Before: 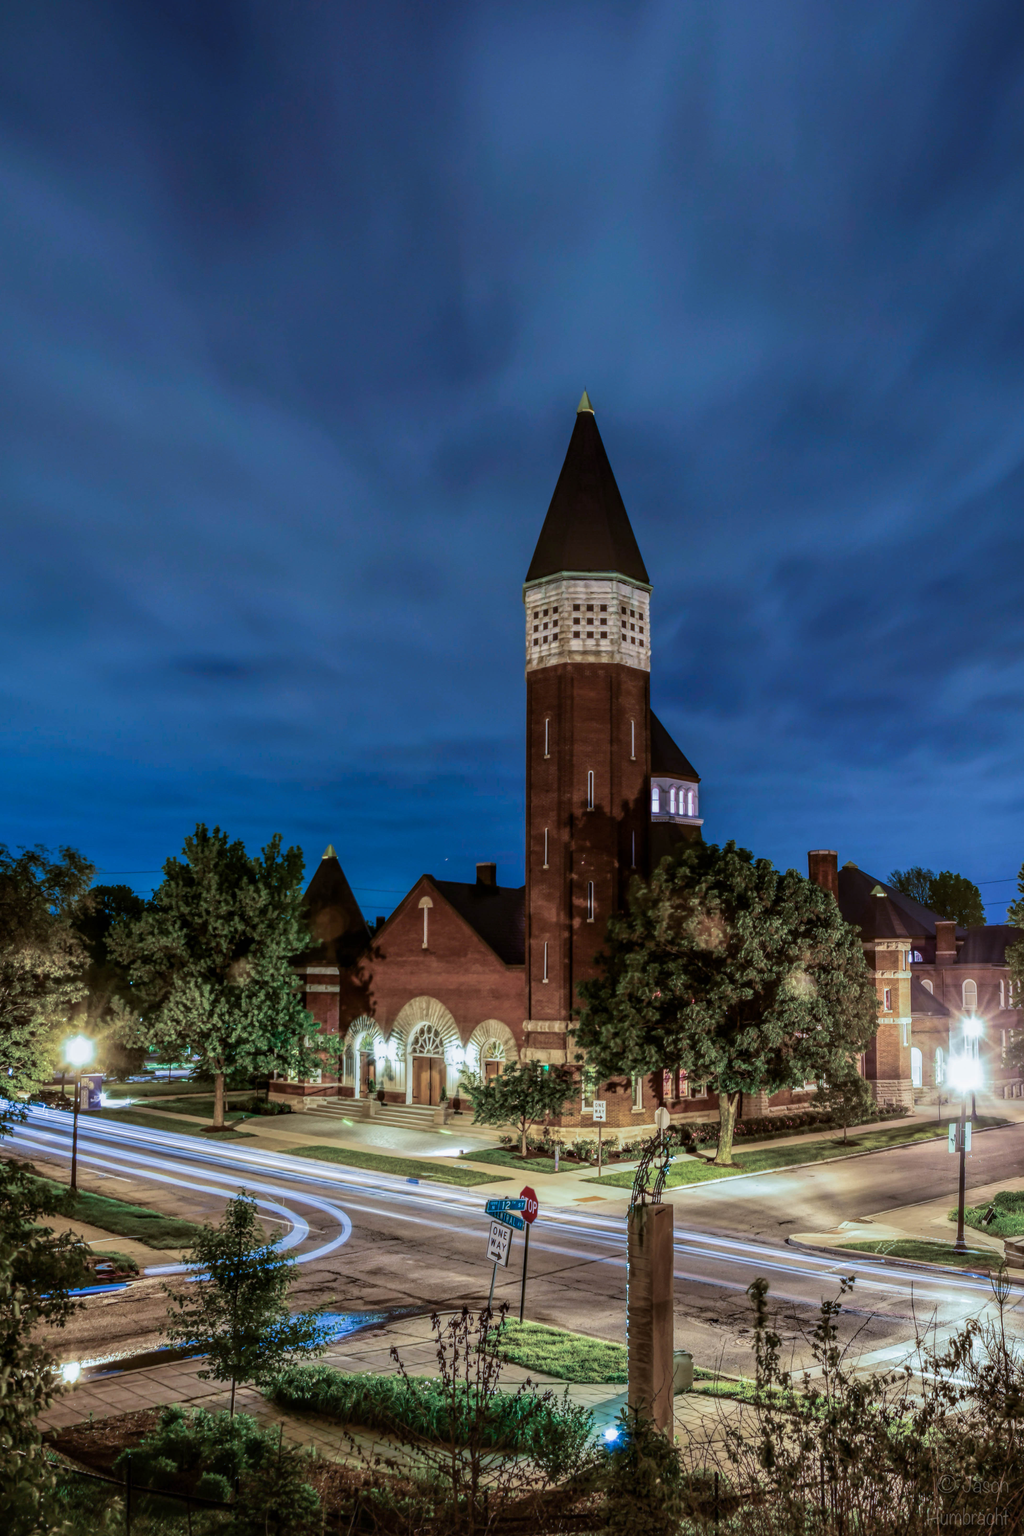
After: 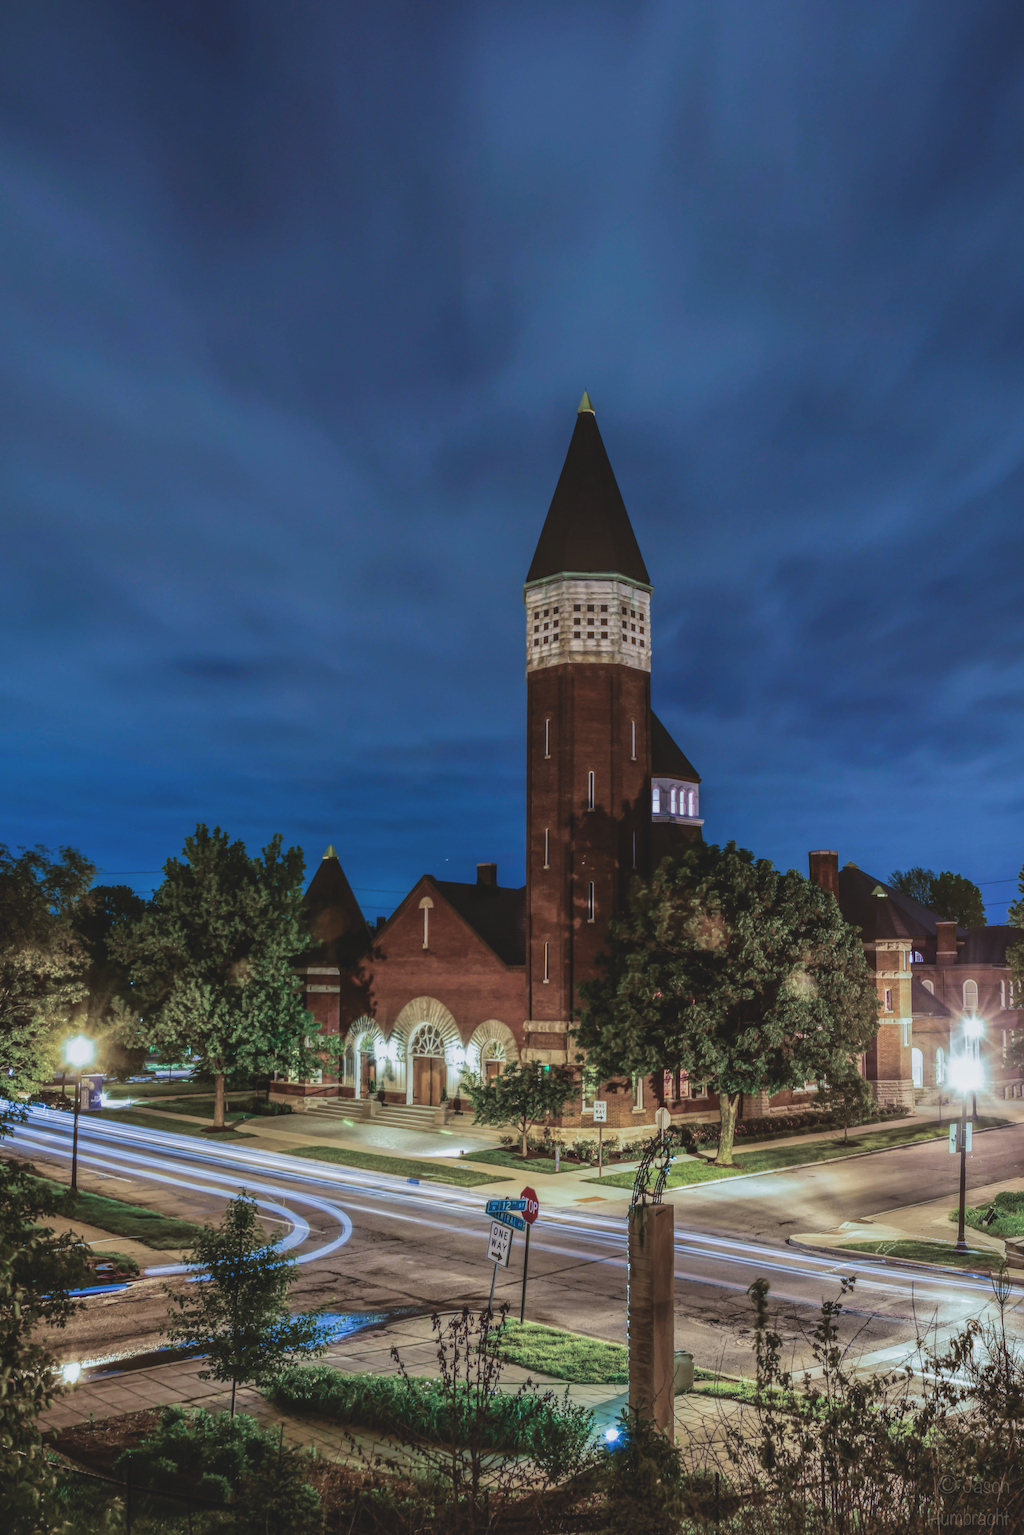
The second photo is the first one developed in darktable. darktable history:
exposure: black level correction -0.013, exposure -0.186 EV, compensate highlight preservation false
